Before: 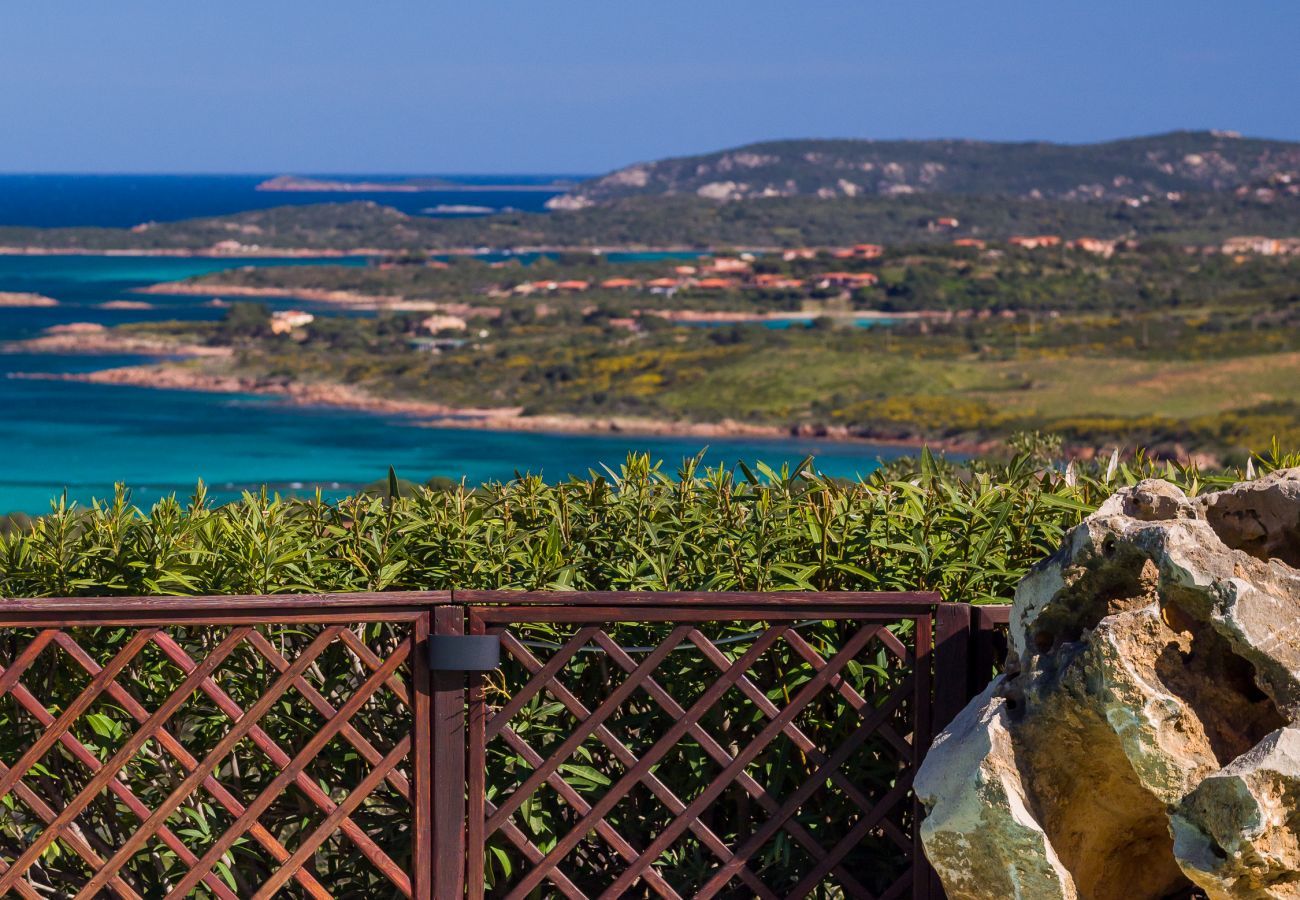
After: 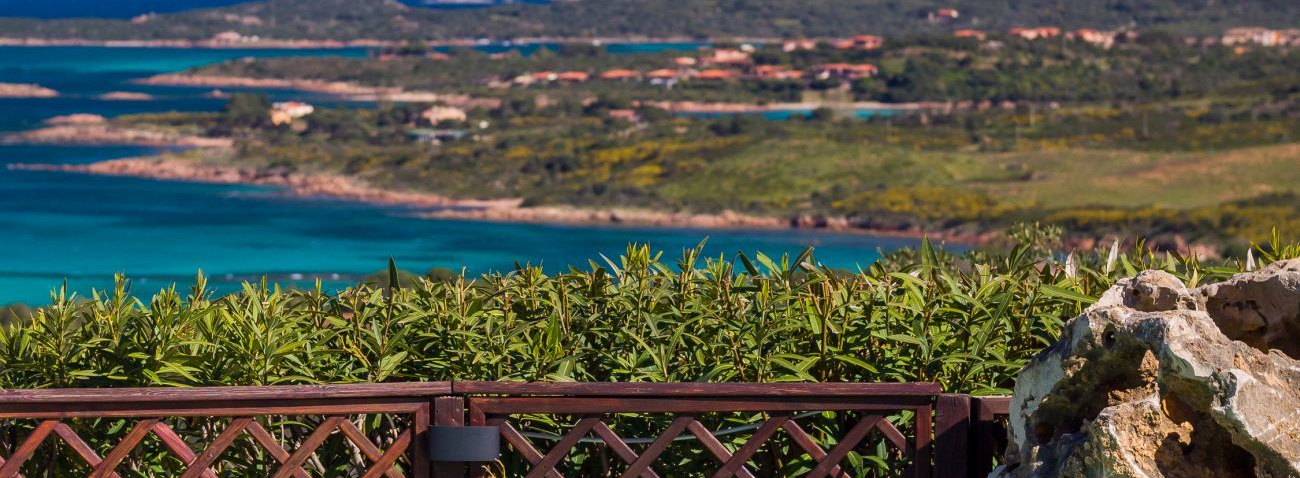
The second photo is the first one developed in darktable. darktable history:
crop and rotate: top 23.272%, bottom 23.596%
